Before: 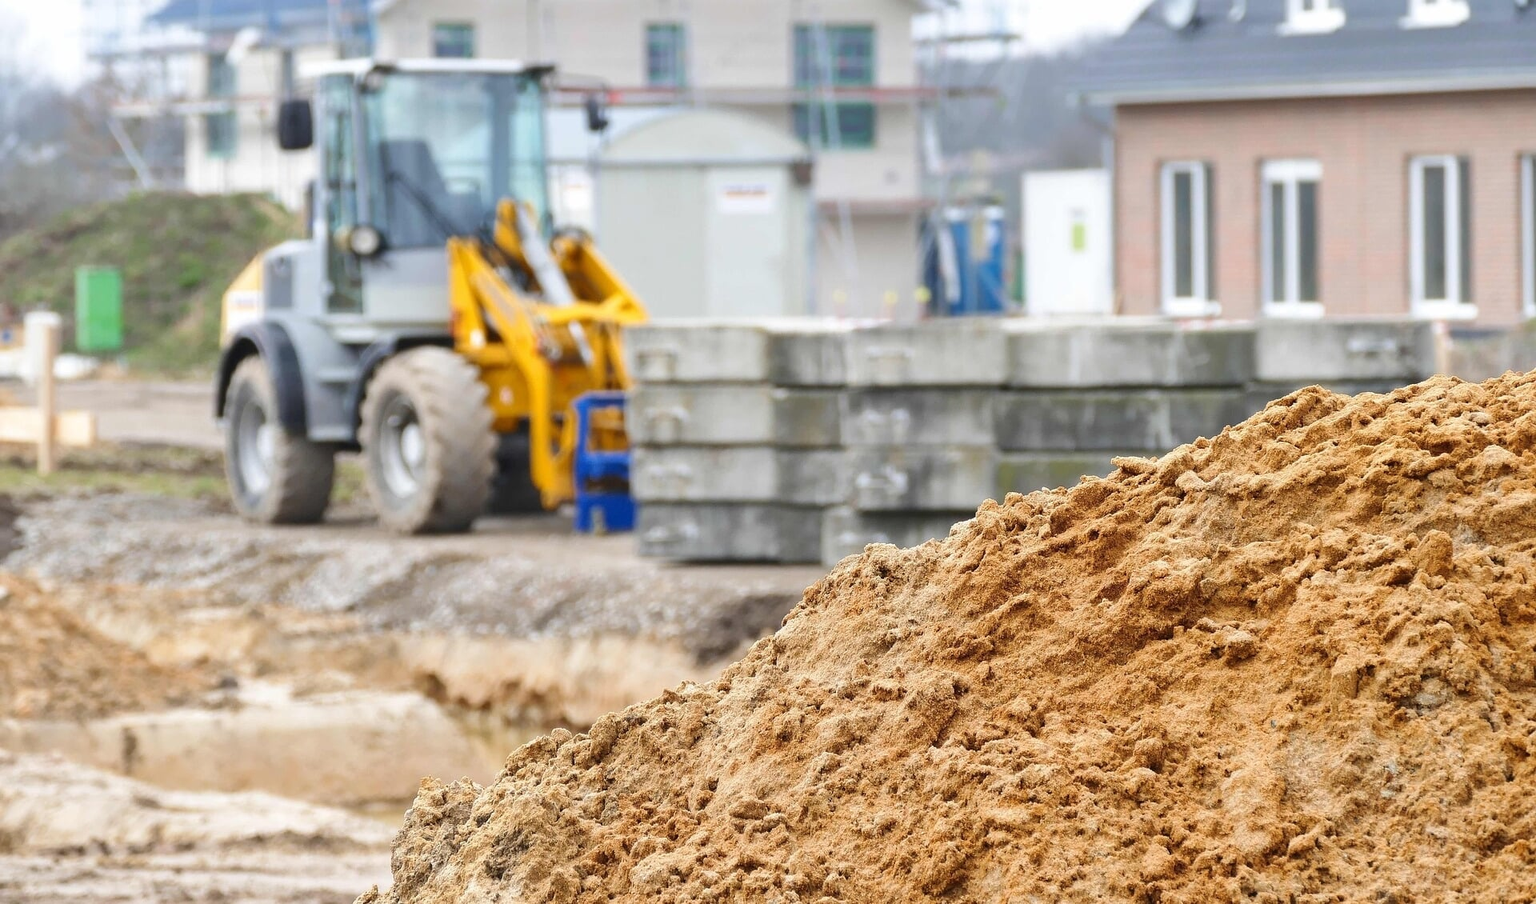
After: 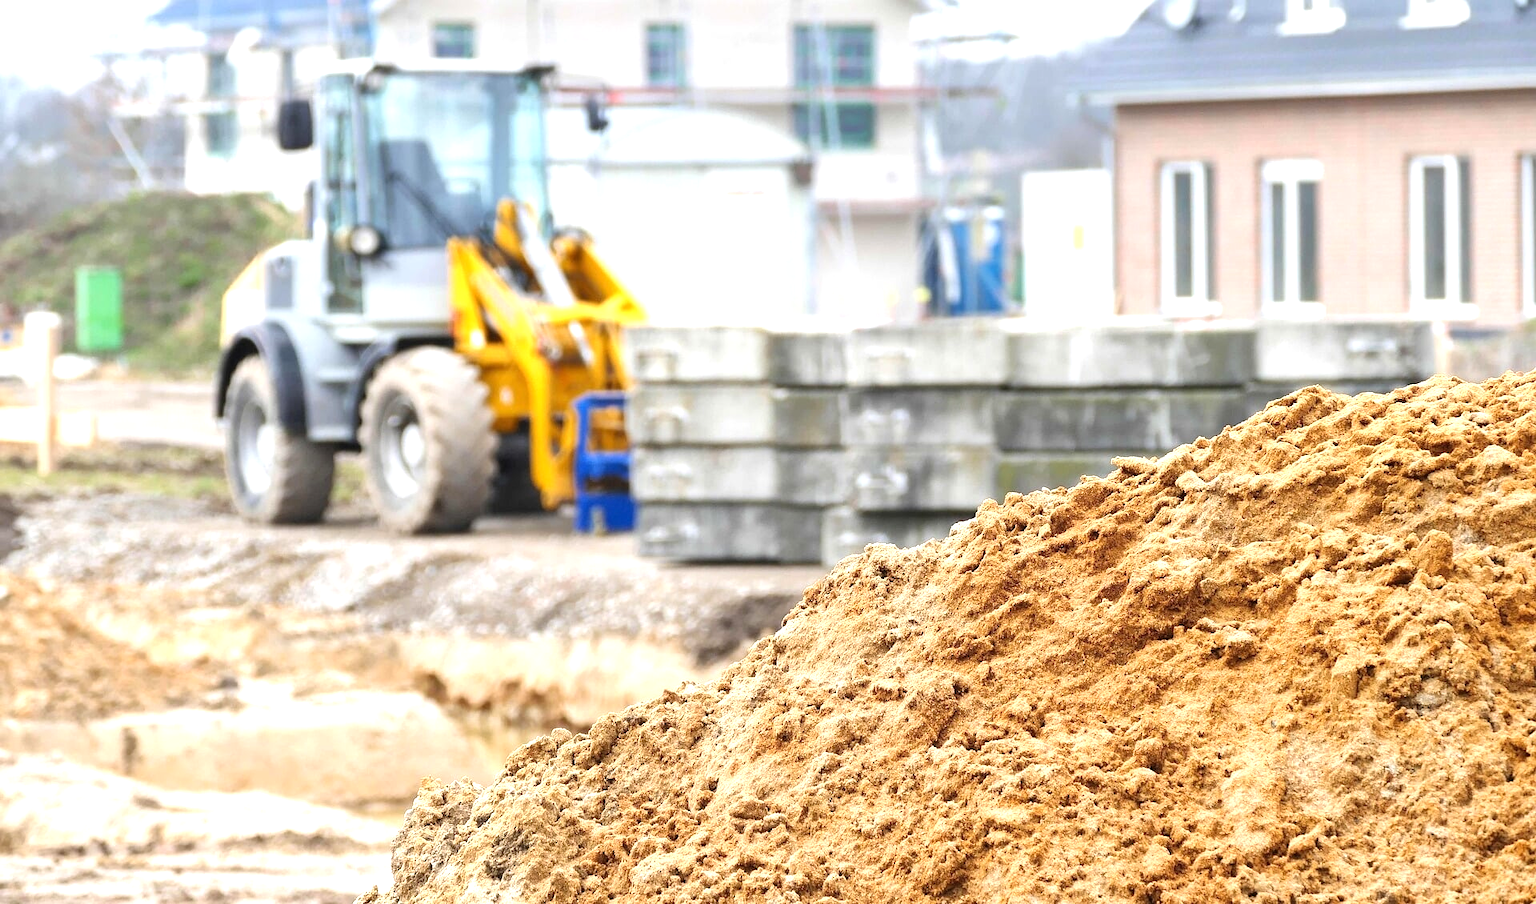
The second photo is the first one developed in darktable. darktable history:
tone equalizer: -8 EV -0.772 EV, -7 EV -0.726 EV, -6 EV -0.613 EV, -5 EV -0.395 EV, -3 EV 0.391 EV, -2 EV 0.6 EV, -1 EV 0.688 EV, +0 EV 0.746 EV
